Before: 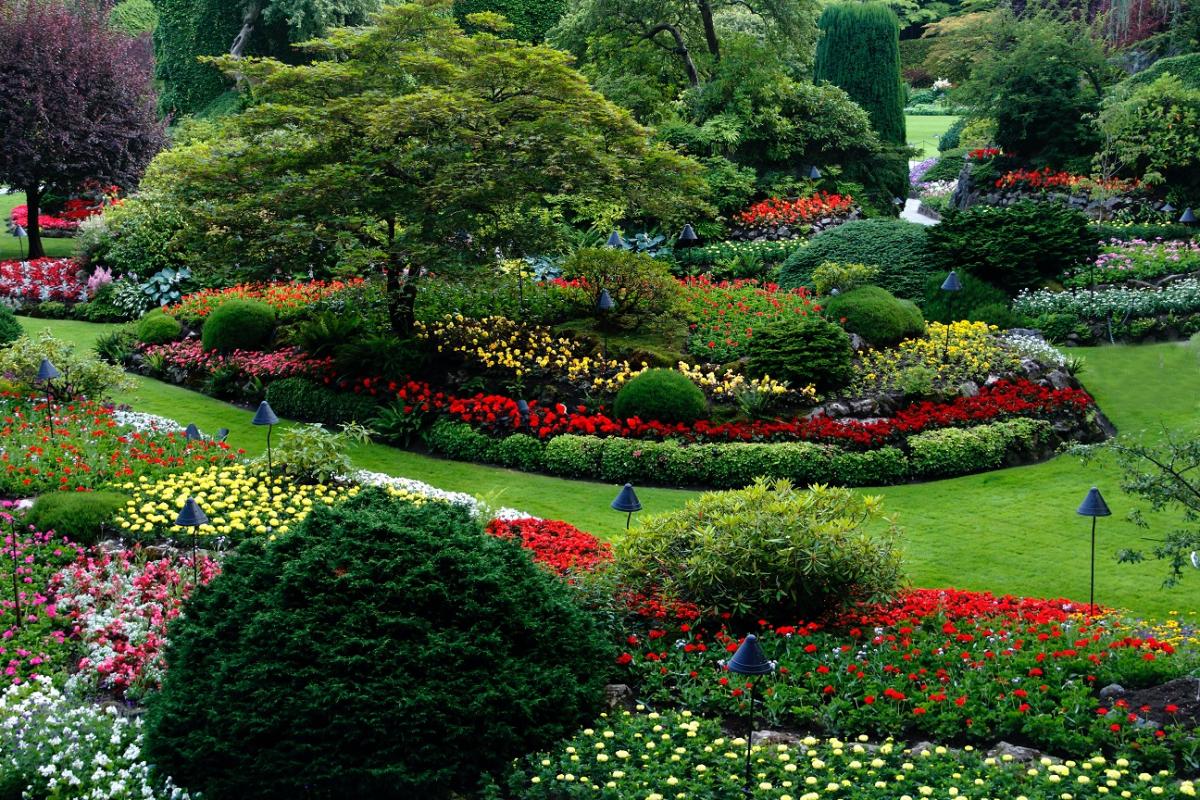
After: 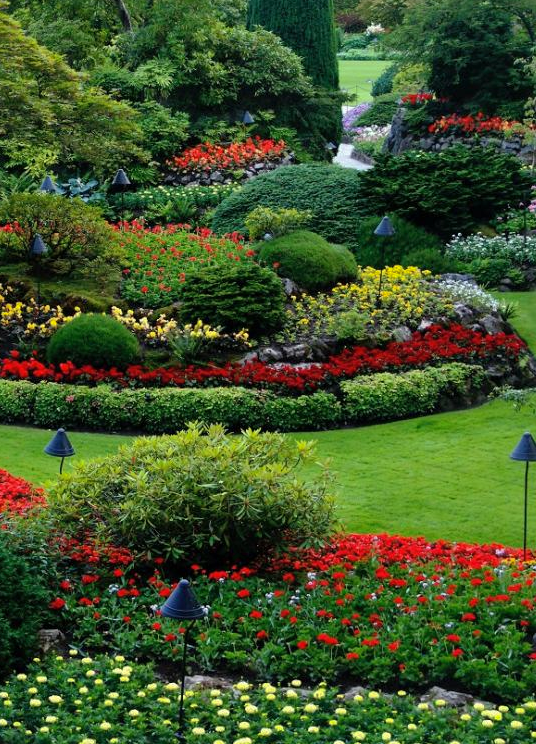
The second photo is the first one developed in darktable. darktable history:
crop: left 47.304%, top 6.958%, right 8.02%
shadows and highlights: shadows 30.02
